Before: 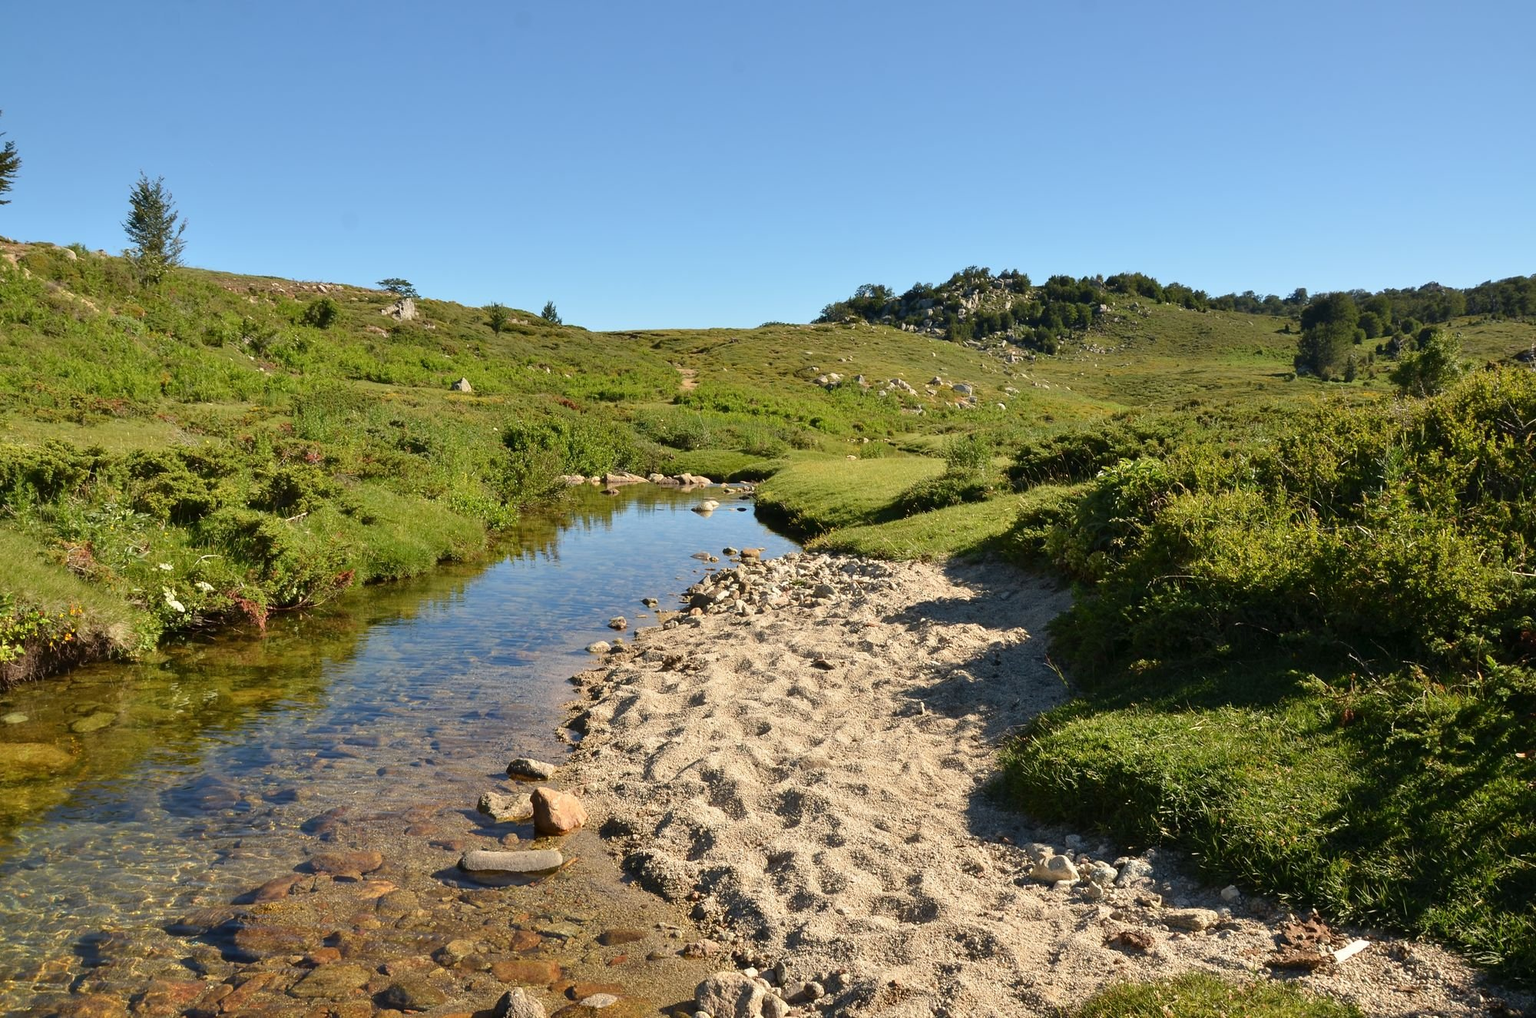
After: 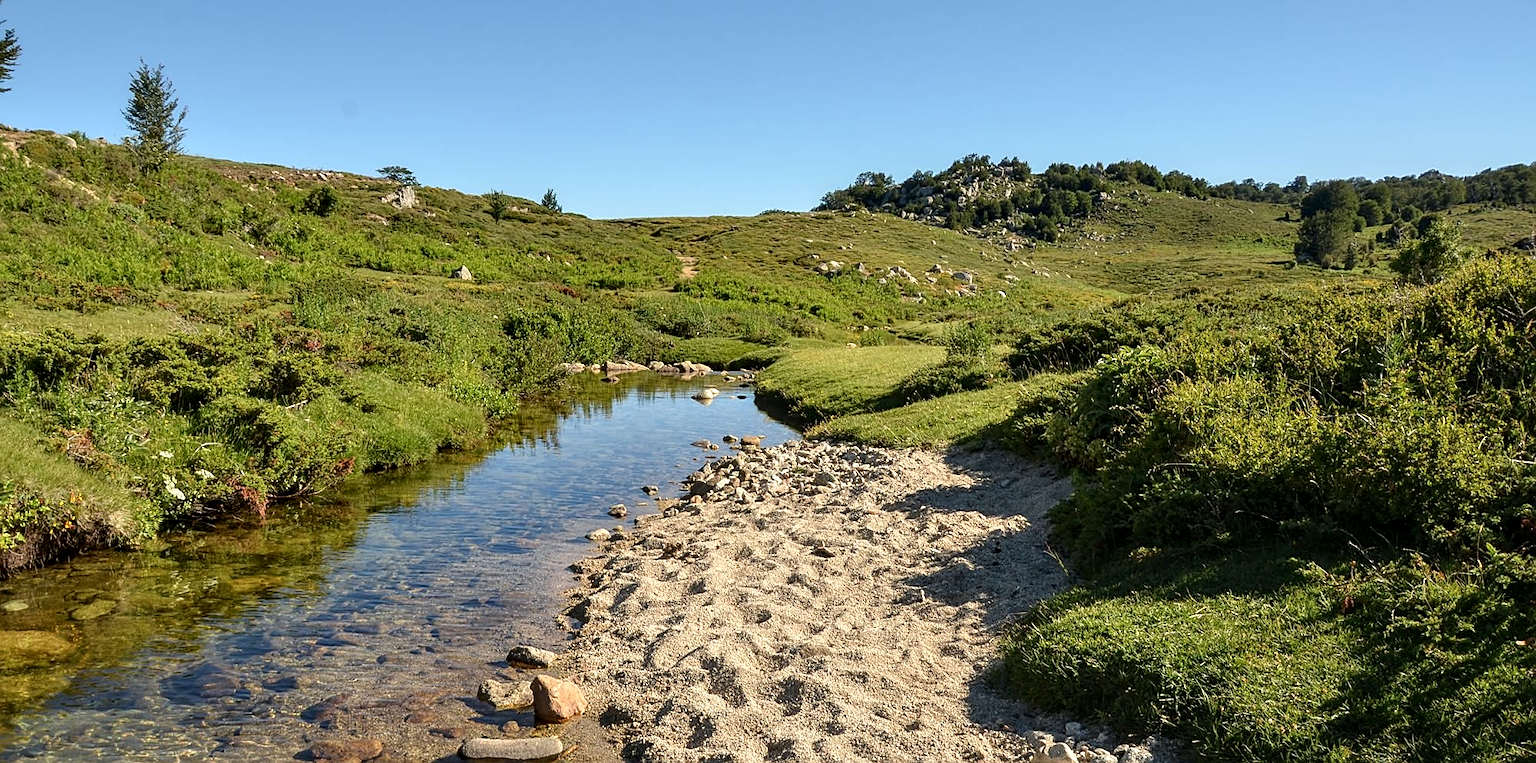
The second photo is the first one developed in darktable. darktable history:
crop: top 11.02%, bottom 13.929%
sharpen: on, module defaults
local contrast: highlights 61%, detail 143%, midtone range 0.424
